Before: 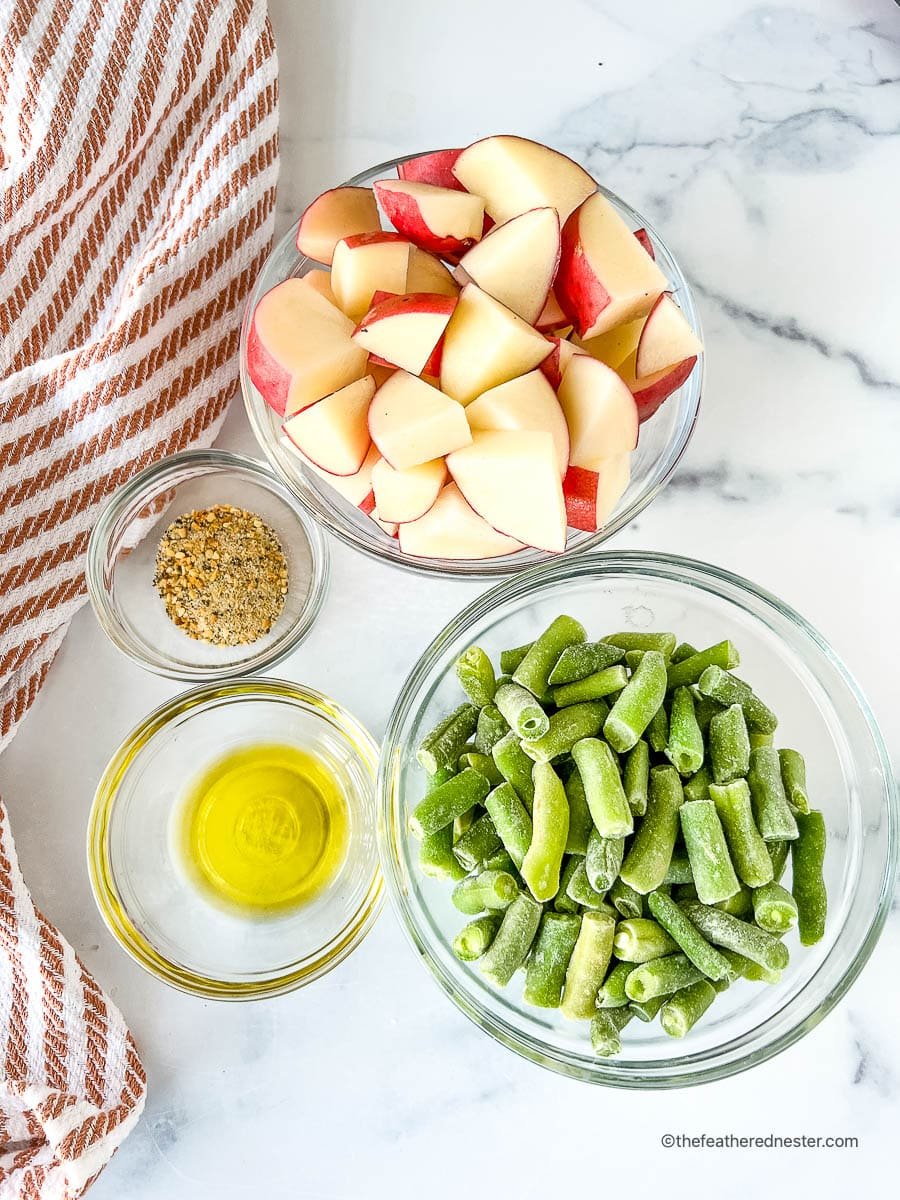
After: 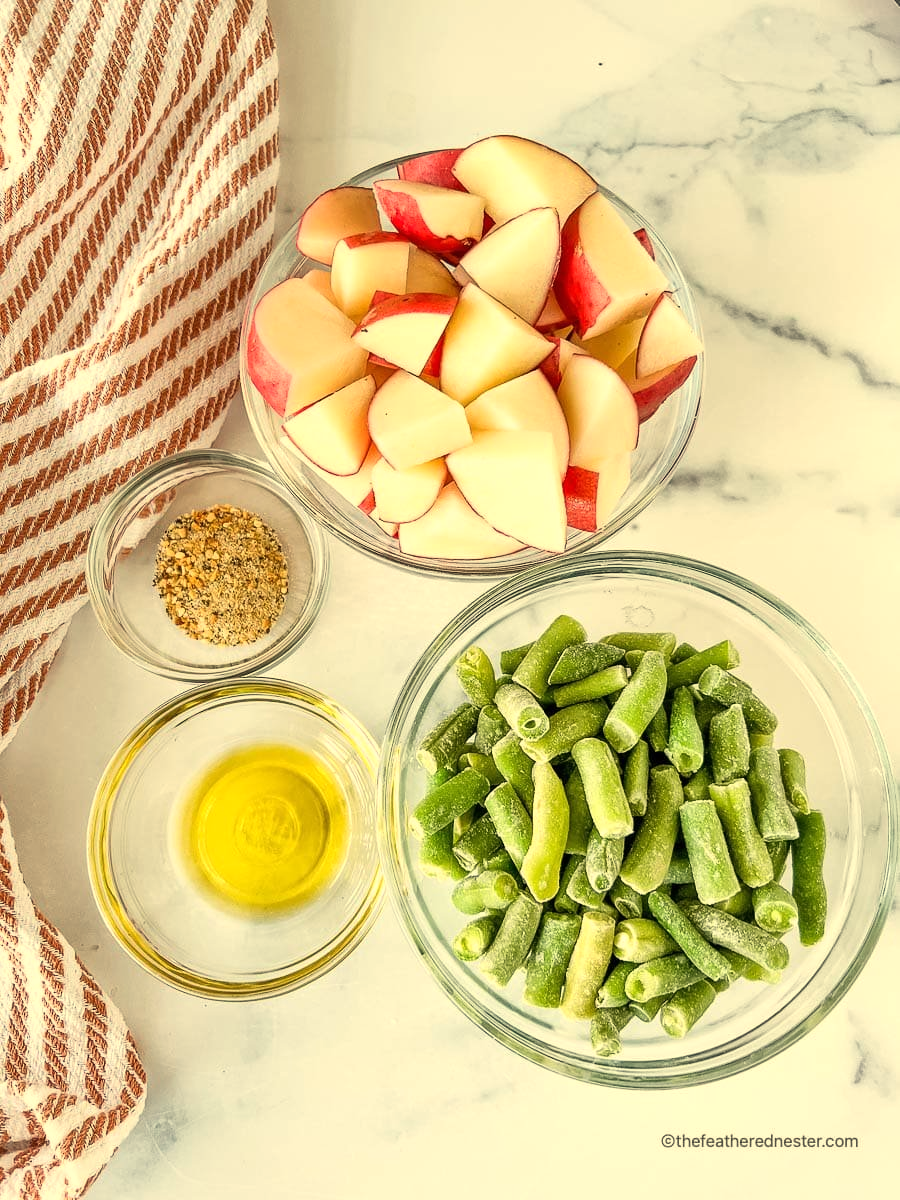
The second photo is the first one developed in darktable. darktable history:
rotate and perspective: crop left 0, crop top 0
white balance: red 1.08, blue 0.791
